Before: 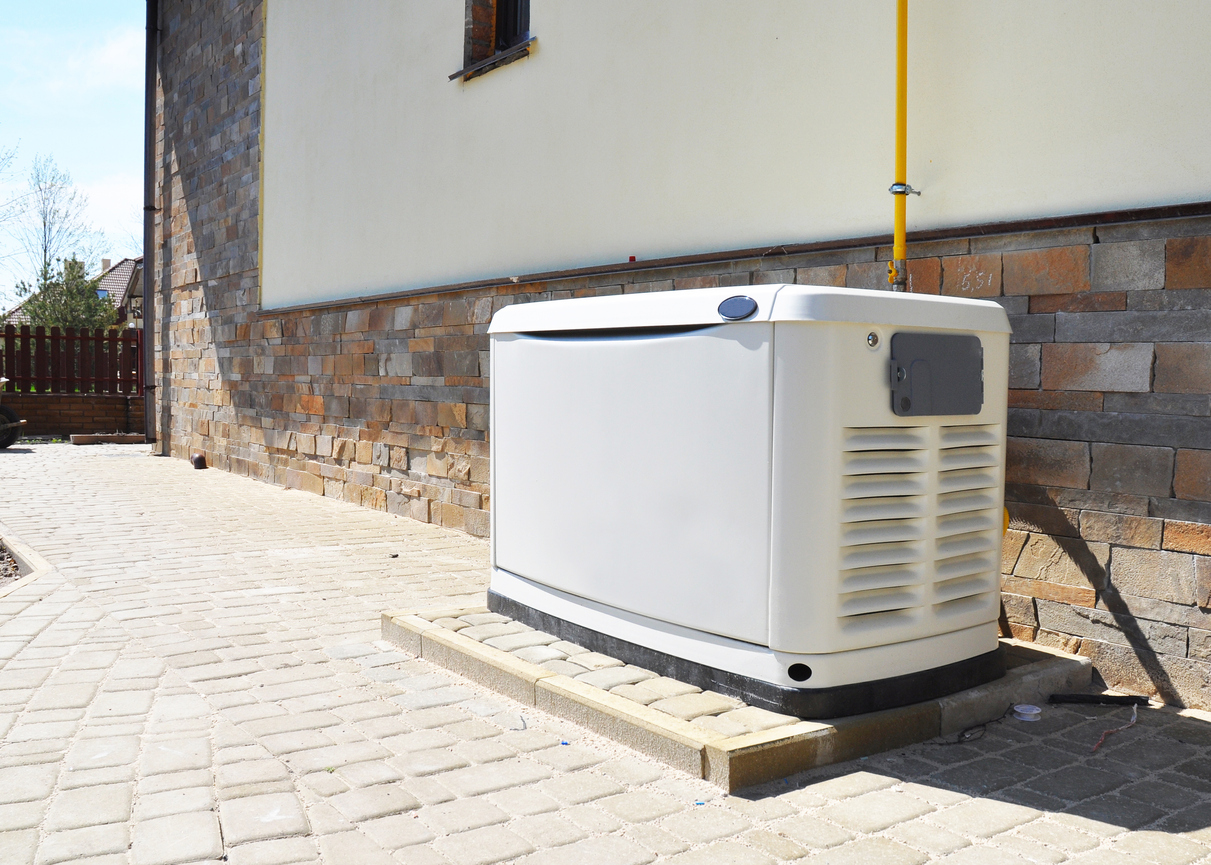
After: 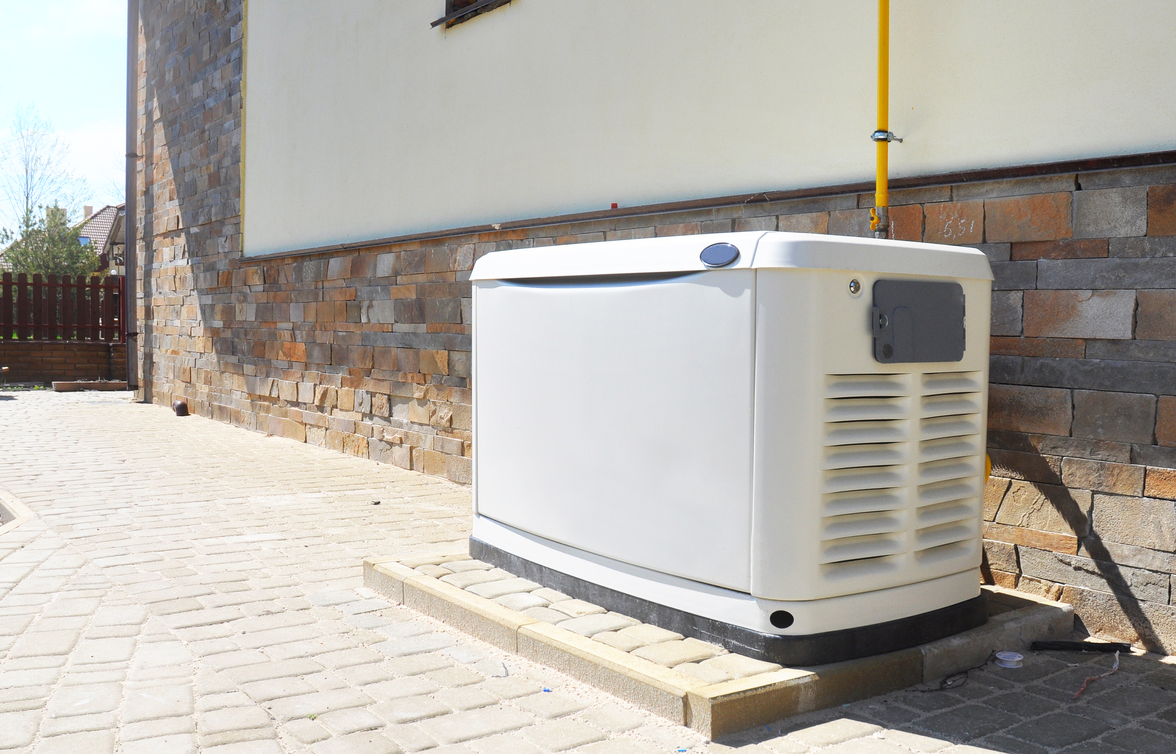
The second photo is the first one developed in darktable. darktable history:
crop: left 1.507%, top 6.147%, right 1.379%, bottom 6.637%
bloom: size 13.65%, threshold 98.39%, strength 4.82%
